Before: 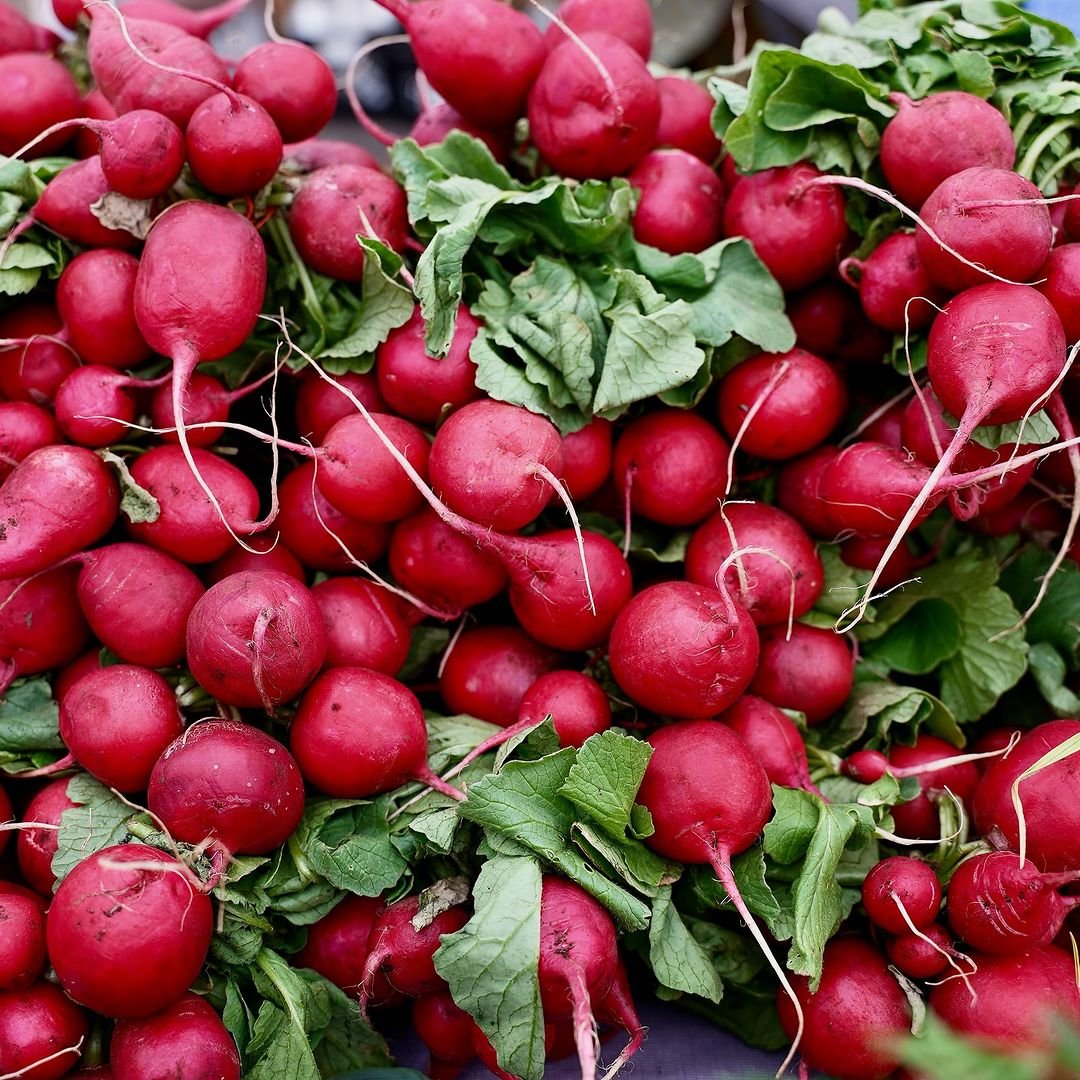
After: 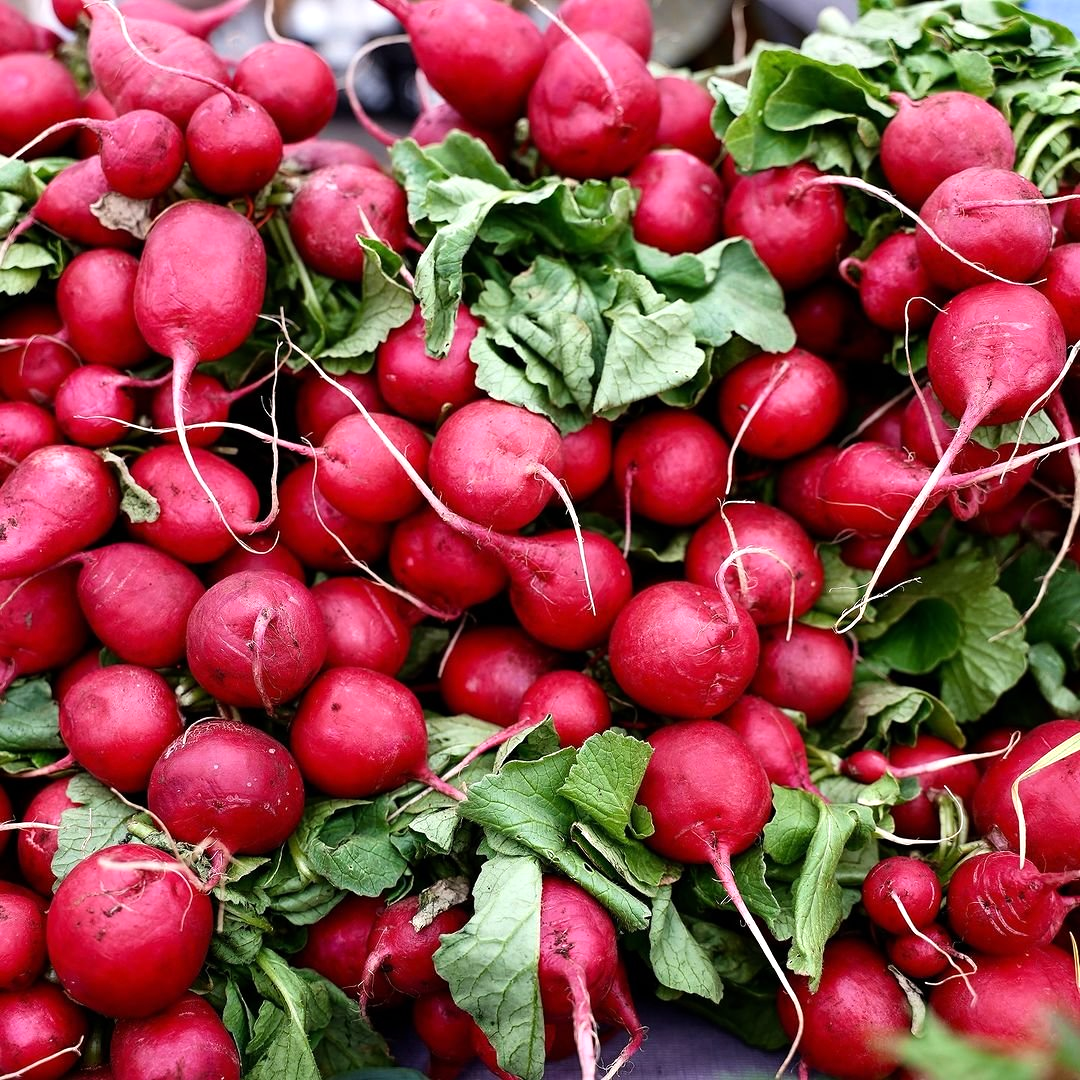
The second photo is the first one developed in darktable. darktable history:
tone equalizer: -8 EV -0.439 EV, -7 EV -0.412 EV, -6 EV -0.337 EV, -5 EV -0.203 EV, -3 EV 0.236 EV, -2 EV 0.33 EV, -1 EV 0.39 EV, +0 EV 0.421 EV
